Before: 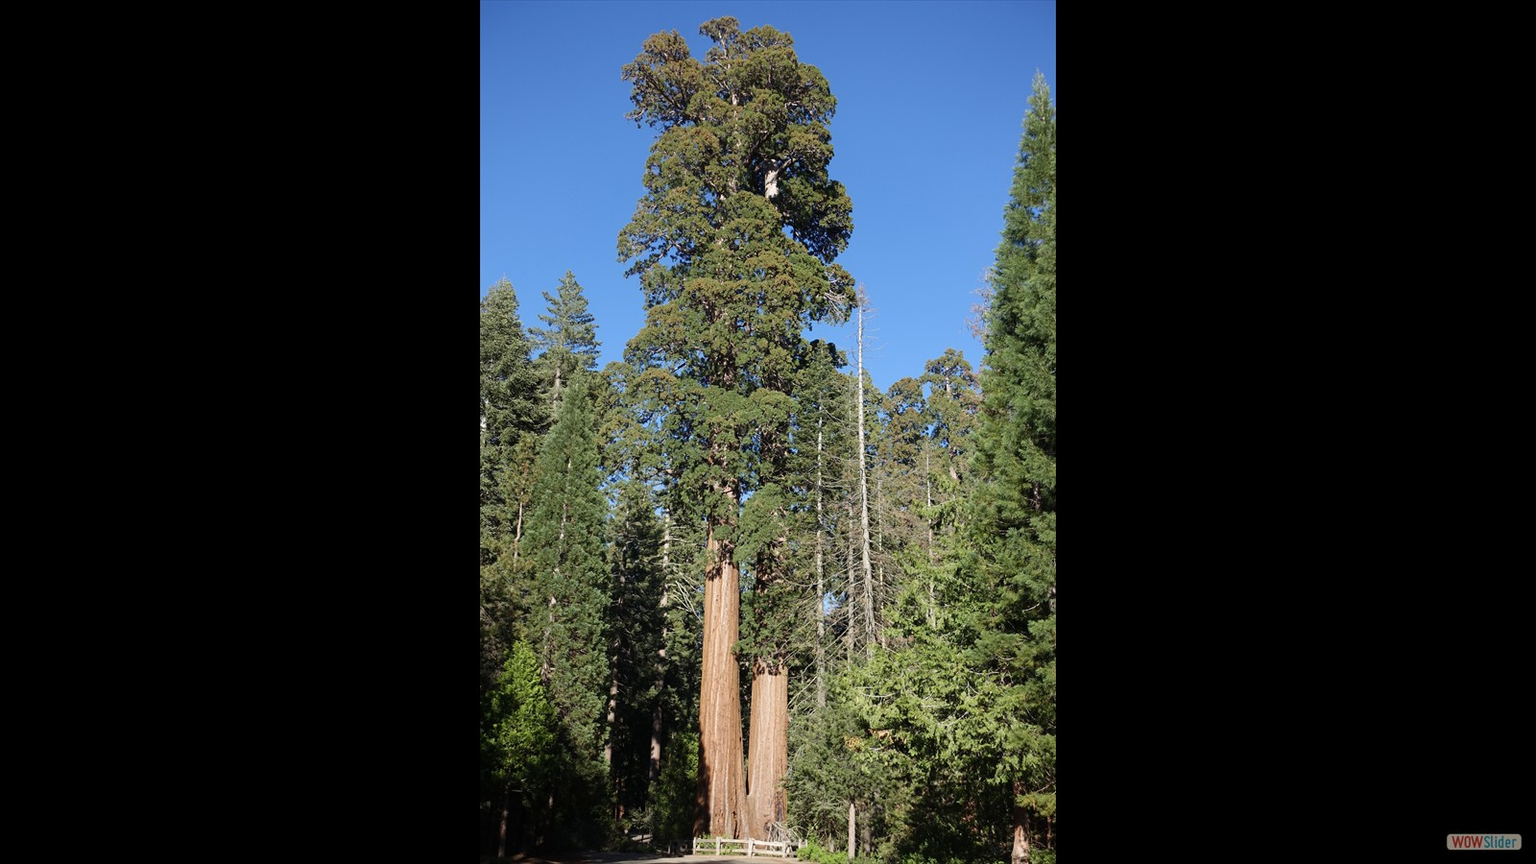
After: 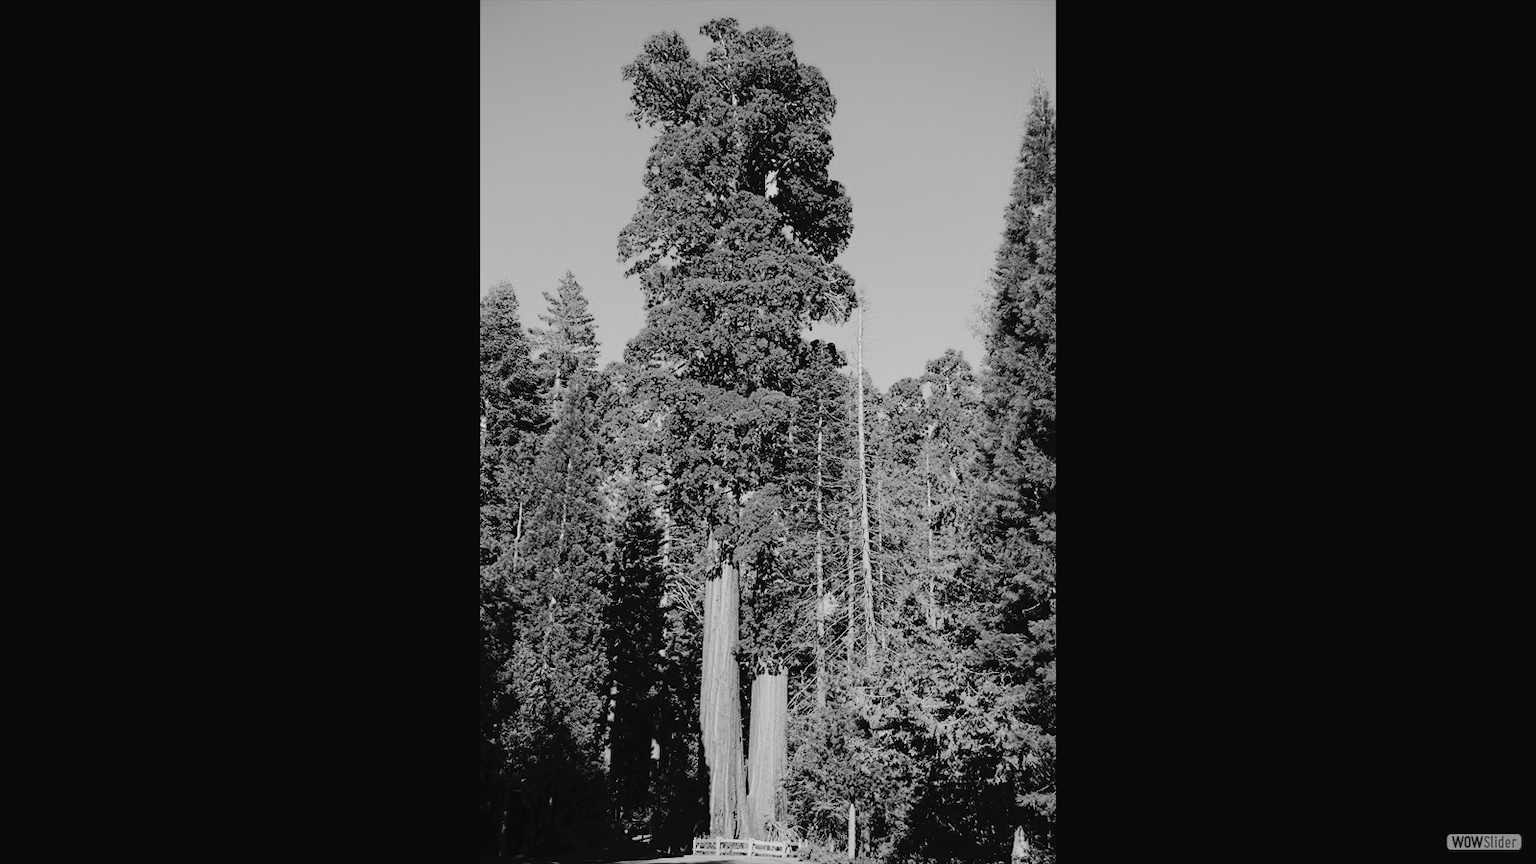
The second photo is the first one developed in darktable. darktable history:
color balance rgb: perceptual saturation grading › global saturation 35.96%, perceptual saturation grading › shadows 34.668%, global vibrance 20%
tone curve: curves: ch0 [(0, 0) (0.003, 0.041) (0.011, 0.042) (0.025, 0.041) (0.044, 0.043) (0.069, 0.048) (0.1, 0.059) (0.136, 0.079) (0.177, 0.107) (0.224, 0.152) (0.277, 0.235) (0.335, 0.331) (0.399, 0.427) (0.468, 0.512) (0.543, 0.595) (0.623, 0.668) (0.709, 0.736) (0.801, 0.813) (0.898, 0.891) (1, 1)], color space Lab, independent channels, preserve colors none
filmic rgb: black relative exposure -7.65 EV, white relative exposure 4.56 EV, hardness 3.61, contrast 1.062, color science v6 (2022)
color calibration: output gray [0.22, 0.42, 0.37, 0], illuminant as shot in camera, x 0.363, y 0.385, temperature 4538.94 K
